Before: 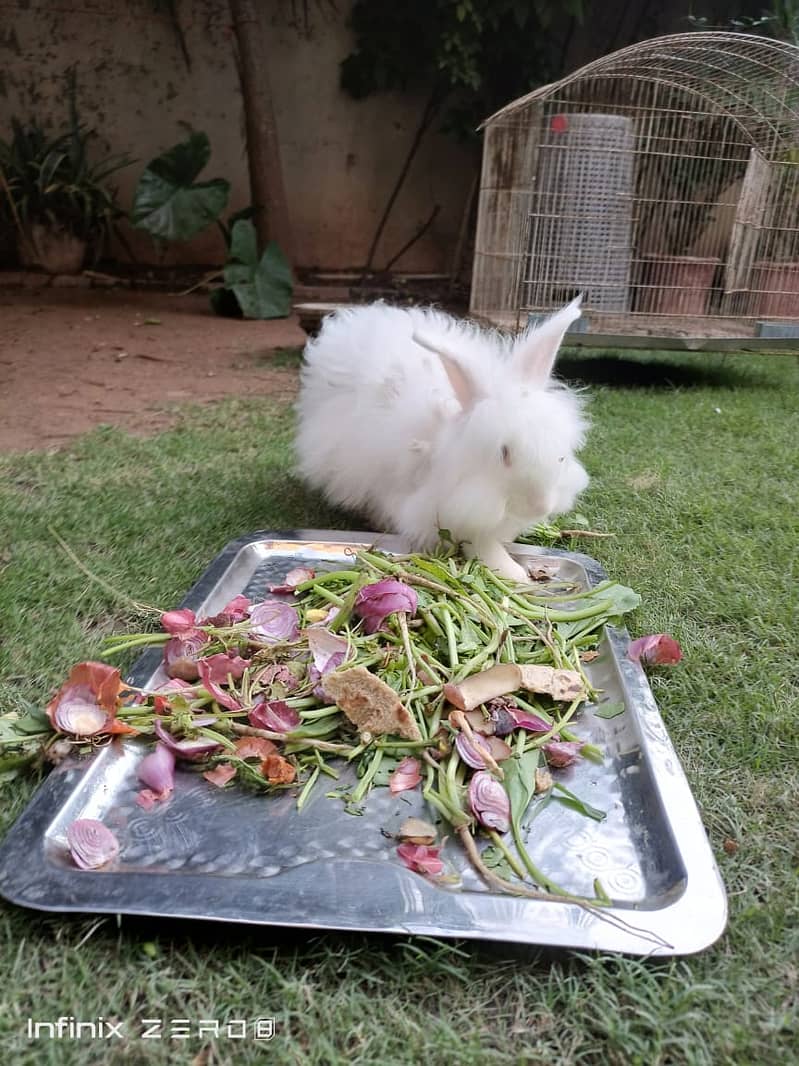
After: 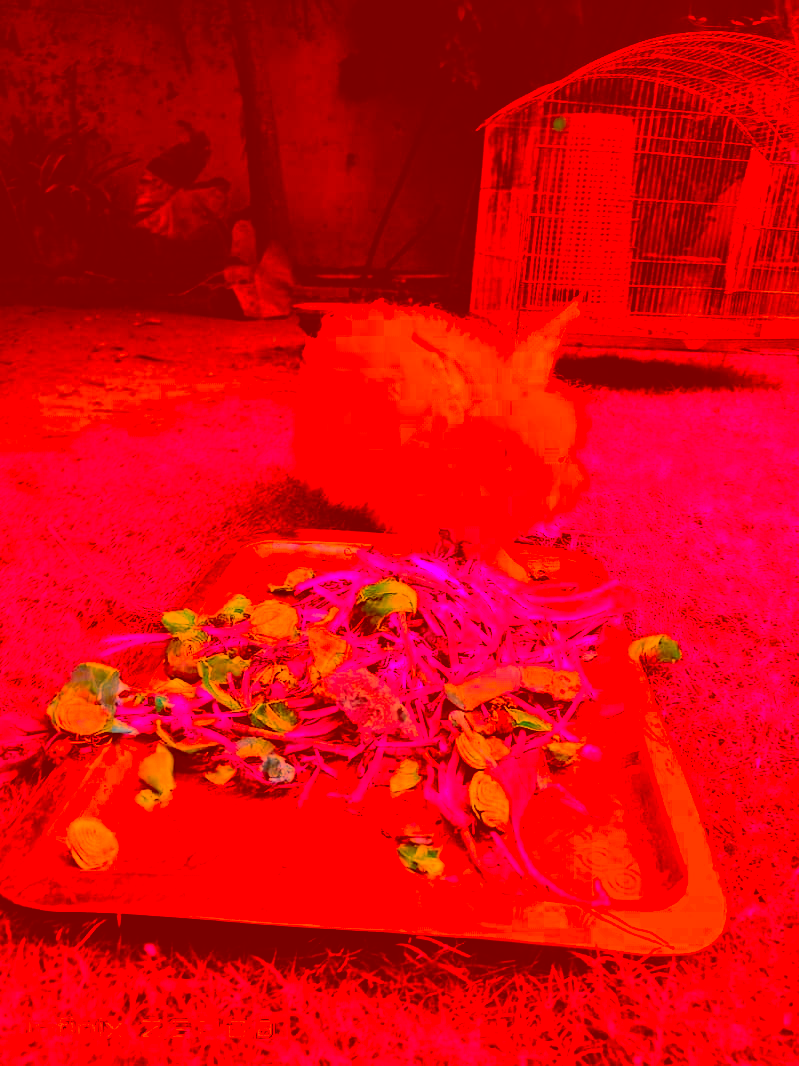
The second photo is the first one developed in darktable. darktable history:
color correction: highlights a* -39.68, highlights b* -40, shadows a* -40, shadows b* -40, saturation -3
filmic rgb: black relative exposure -7.65 EV, white relative exposure 4.56 EV, hardness 3.61
tone equalizer: -8 EV -0.75 EV, -7 EV -0.7 EV, -6 EV -0.6 EV, -5 EV -0.4 EV, -3 EV 0.4 EV, -2 EV 0.6 EV, -1 EV 0.7 EV, +0 EV 0.75 EV, edges refinement/feathering 500, mask exposure compensation -1.57 EV, preserve details no
